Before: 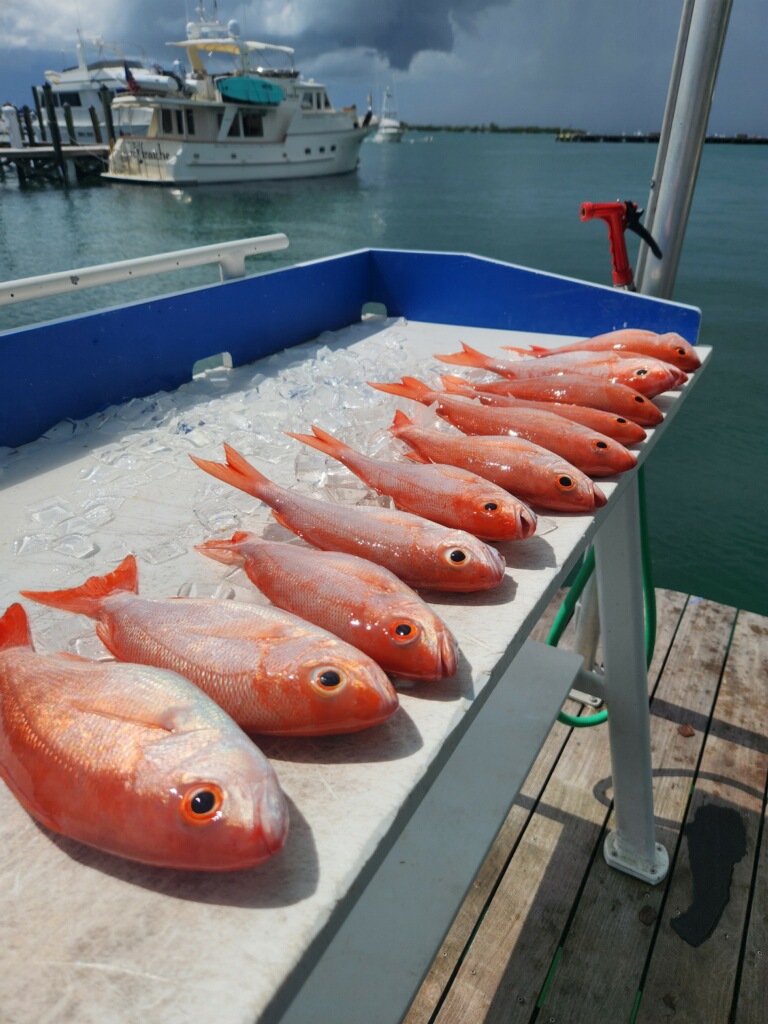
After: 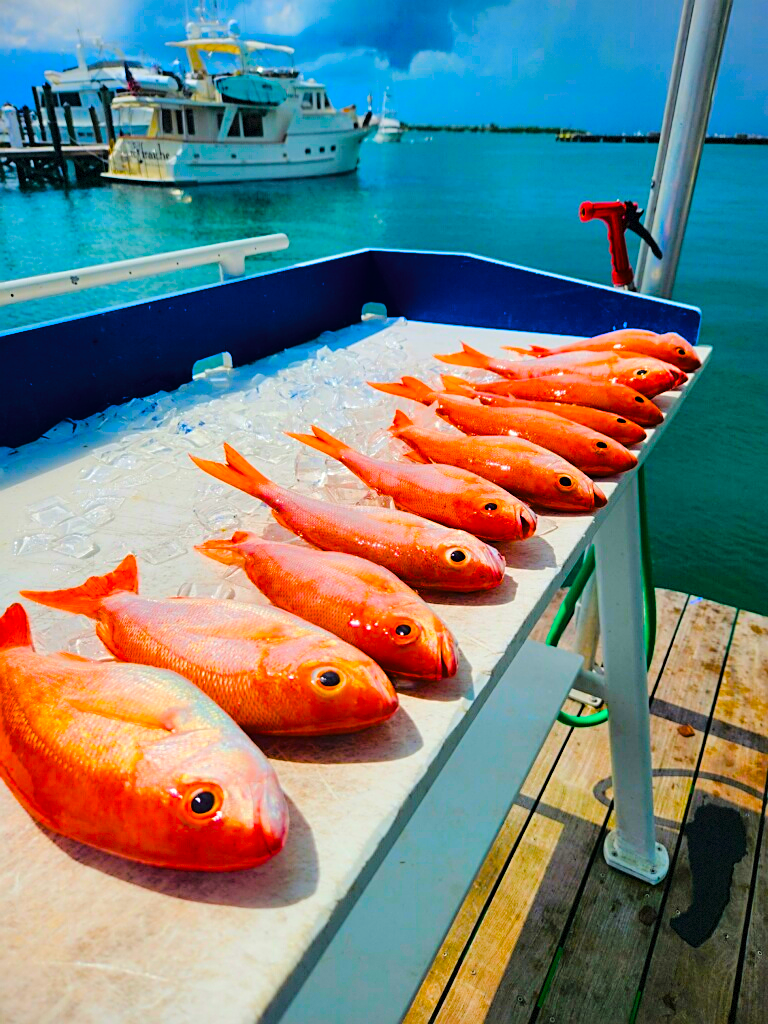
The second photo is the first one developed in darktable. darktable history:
sharpen: on, module defaults
color balance rgb: linear chroma grading › shadows 17.016%, linear chroma grading › highlights 61.681%, linear chroma grading › global chroma 49.858%, perceptual saturation grading › global saturation 24.149%, perceptual saturation grading › highlights -24.604%, perceptual saturation grading › mid-tones 23.715%, perceptual saturation grading › shadows 40.002%, perceptual brilliance grading › mid-tones 9.063%, perceptual brilliance grading › shadows 15.409%, global vibrance 9.302%
vignetting: fall-off radius 93.07%, center (-0.08, 0.067), dithering 8-bit output, unbound false
tone curve: curves: ch0 [(0, 0) (0.003, 0.01) (0.011, 0.01) (0.025, 0.011) (0.044, 0.019) (0.069, 0.032) (0.1, 0.054) (0.136, 0.088) (0.177, 0.138) (0.224, 0.214) (0.277, 0.297) (0.335, 0.391) (0.399, 0.469) (0.468, 0.551) (0.543, 0.622) (0.623, 0.699) (0.709, 0.775) (0.801, 0.85) (0.898, 0.929) (1, 1)], color space Lab, linked channels, preserve colors none
